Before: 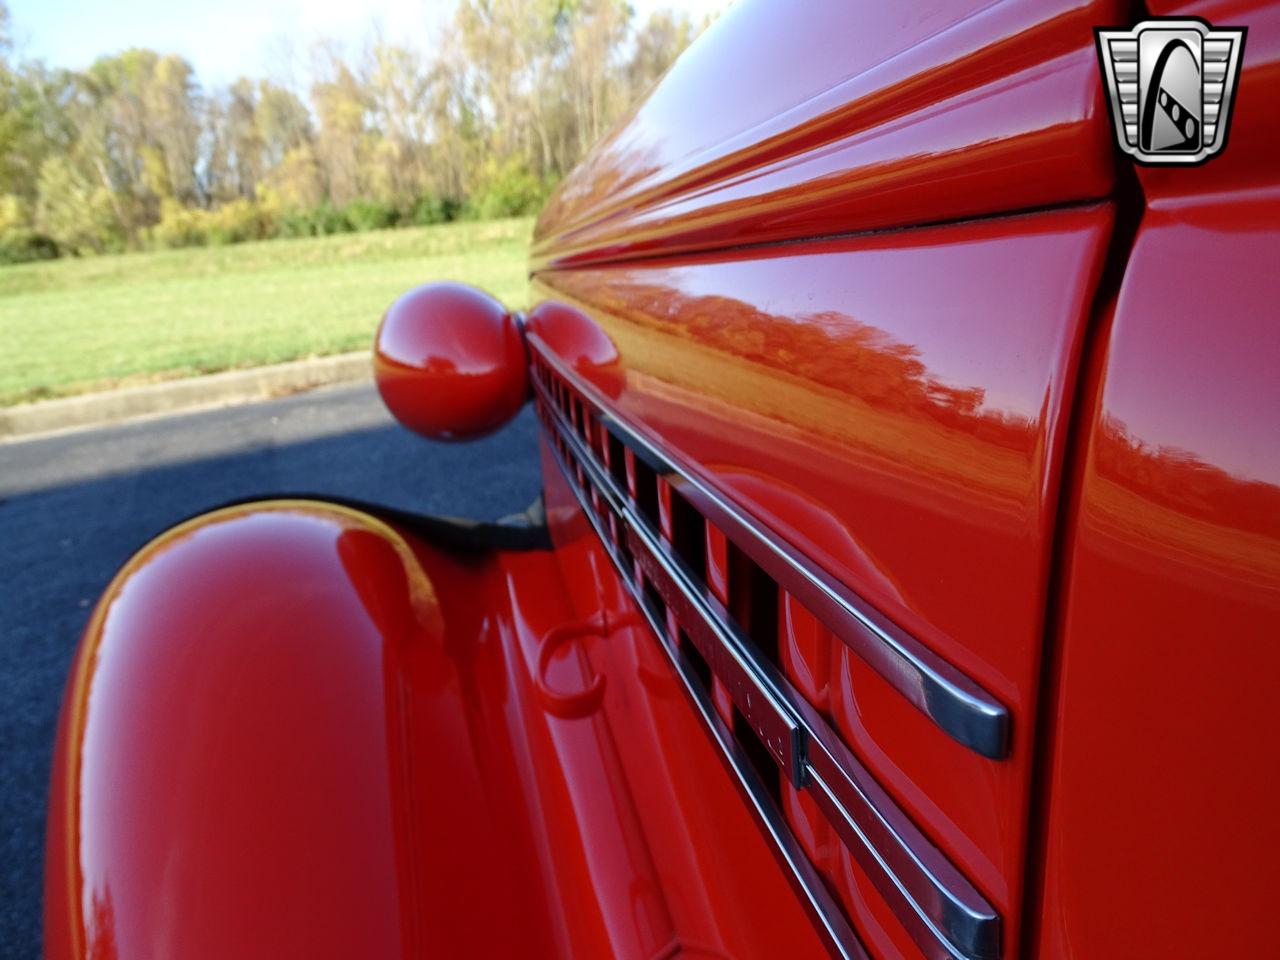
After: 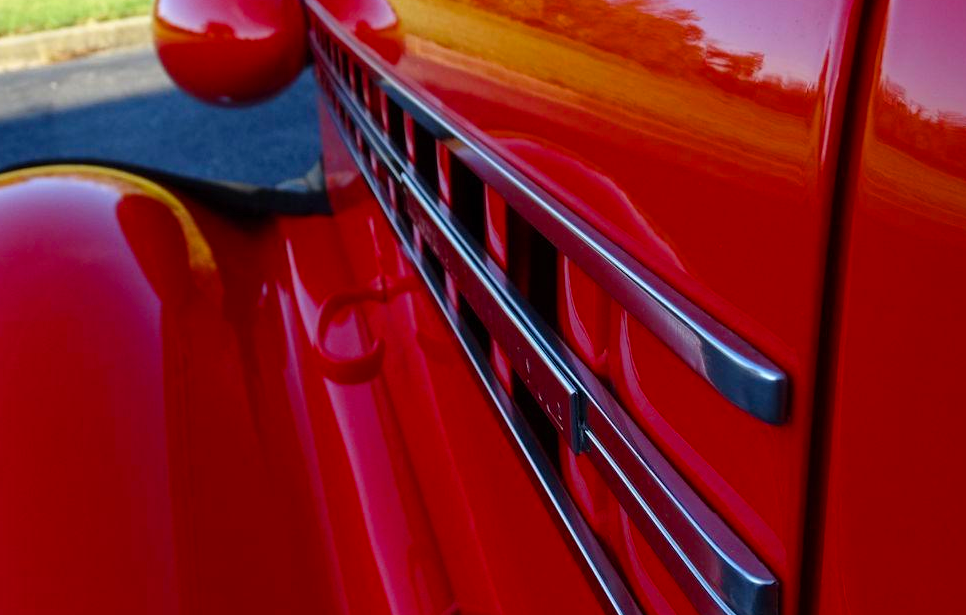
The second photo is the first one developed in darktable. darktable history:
crop and rotate: left 17.295%, top 34.944%, right 7.16%, bottom 0.928%
color balance rgb: perceptual saturation grading › global saturation 30.536%
